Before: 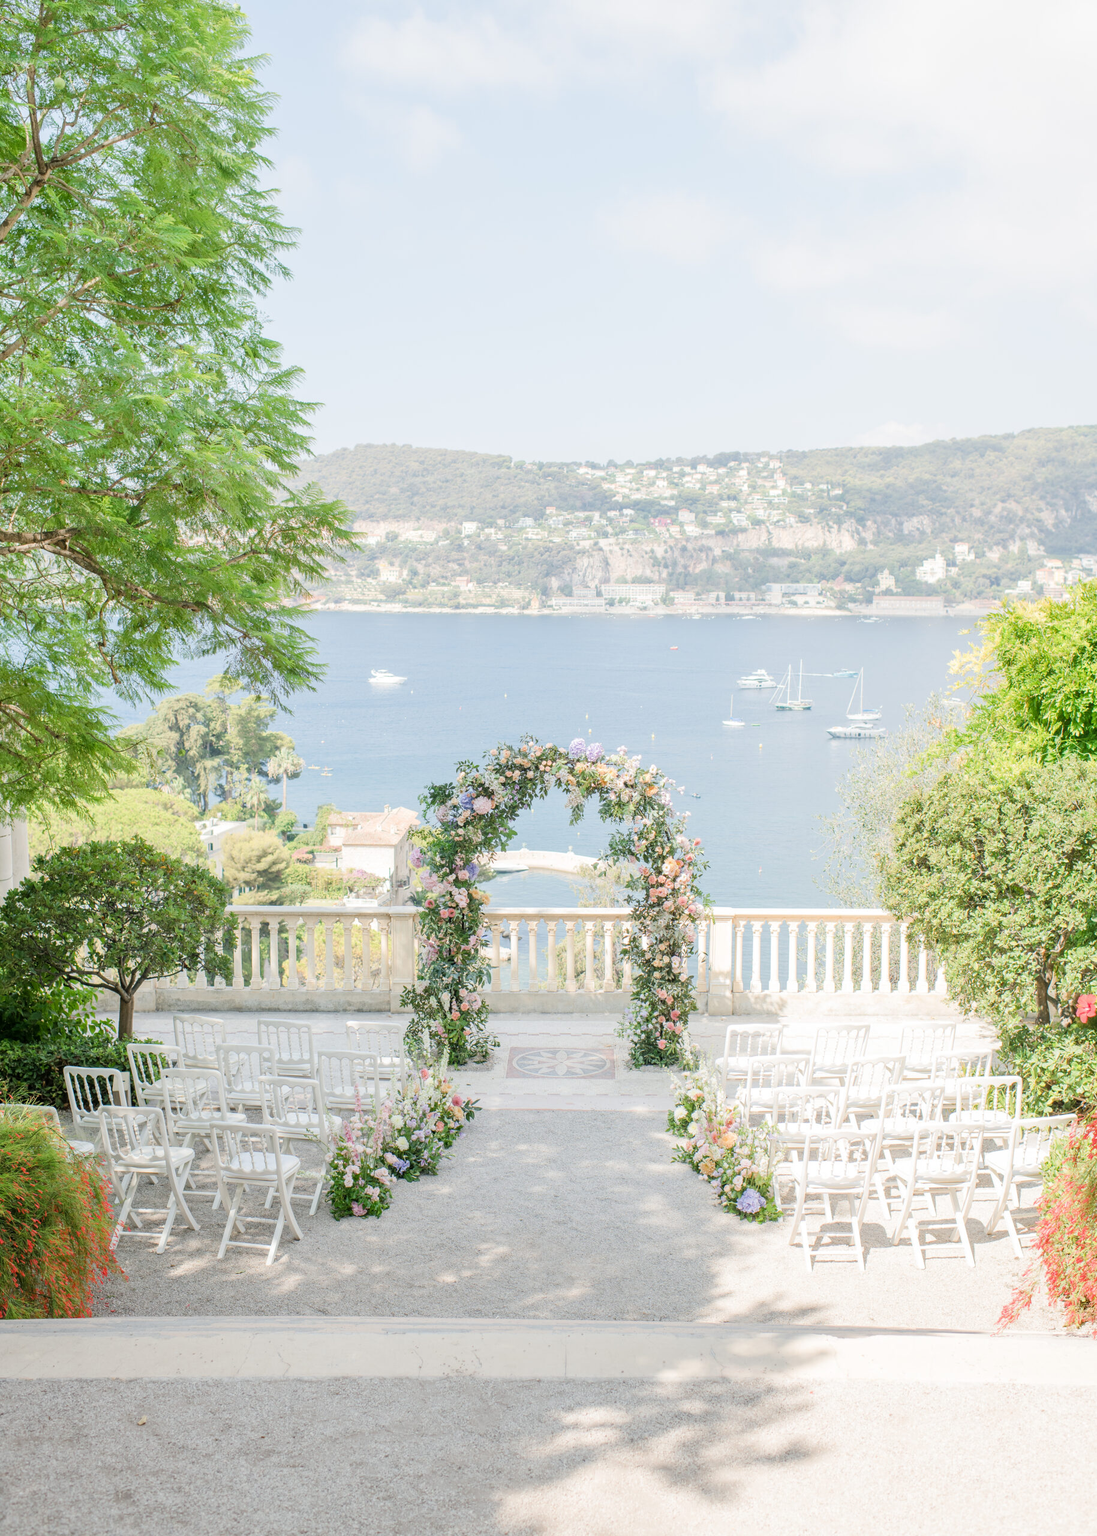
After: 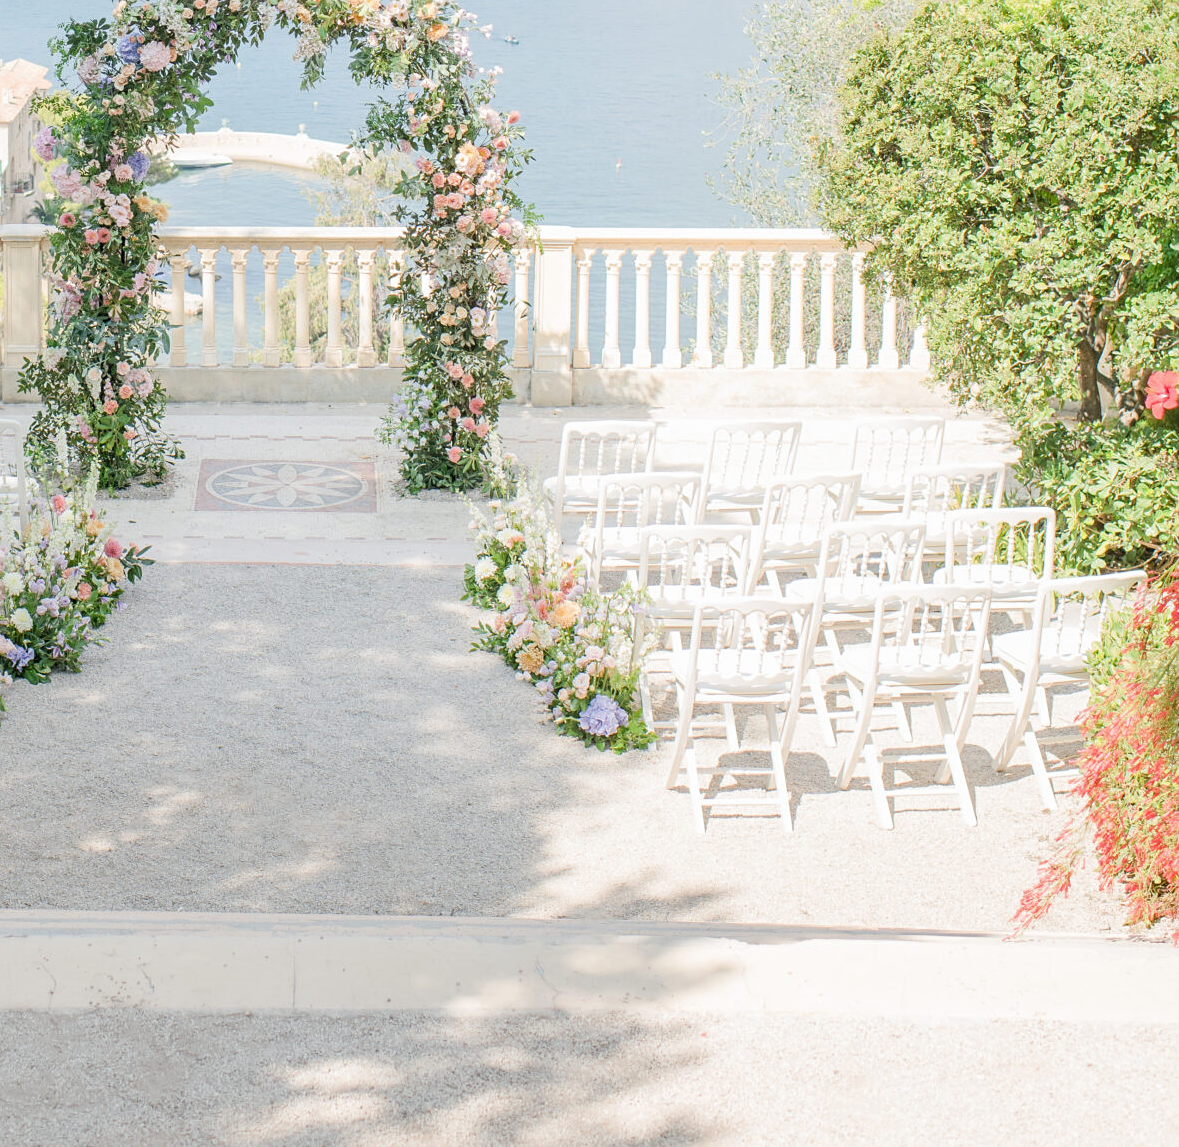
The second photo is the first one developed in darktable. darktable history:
exposure: exposure -0.021 EV, compensate highlight preservation false
crop and rotate: left 35.509%, top 50.238%, bottom 4.934%
sharpen: amount 0.2
